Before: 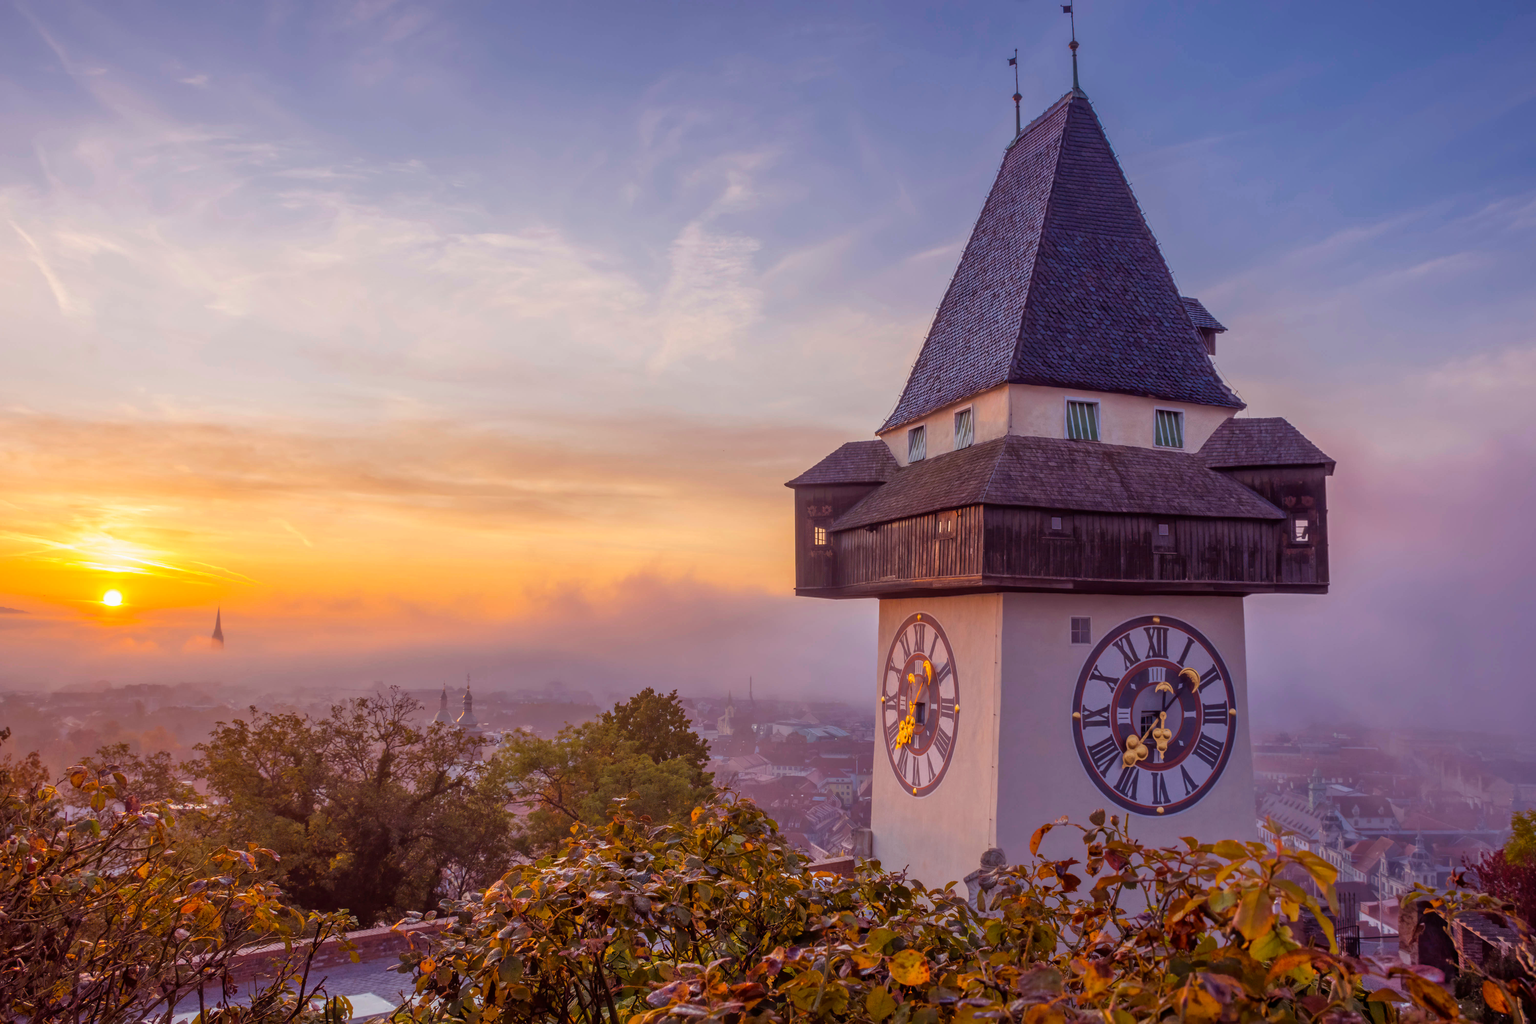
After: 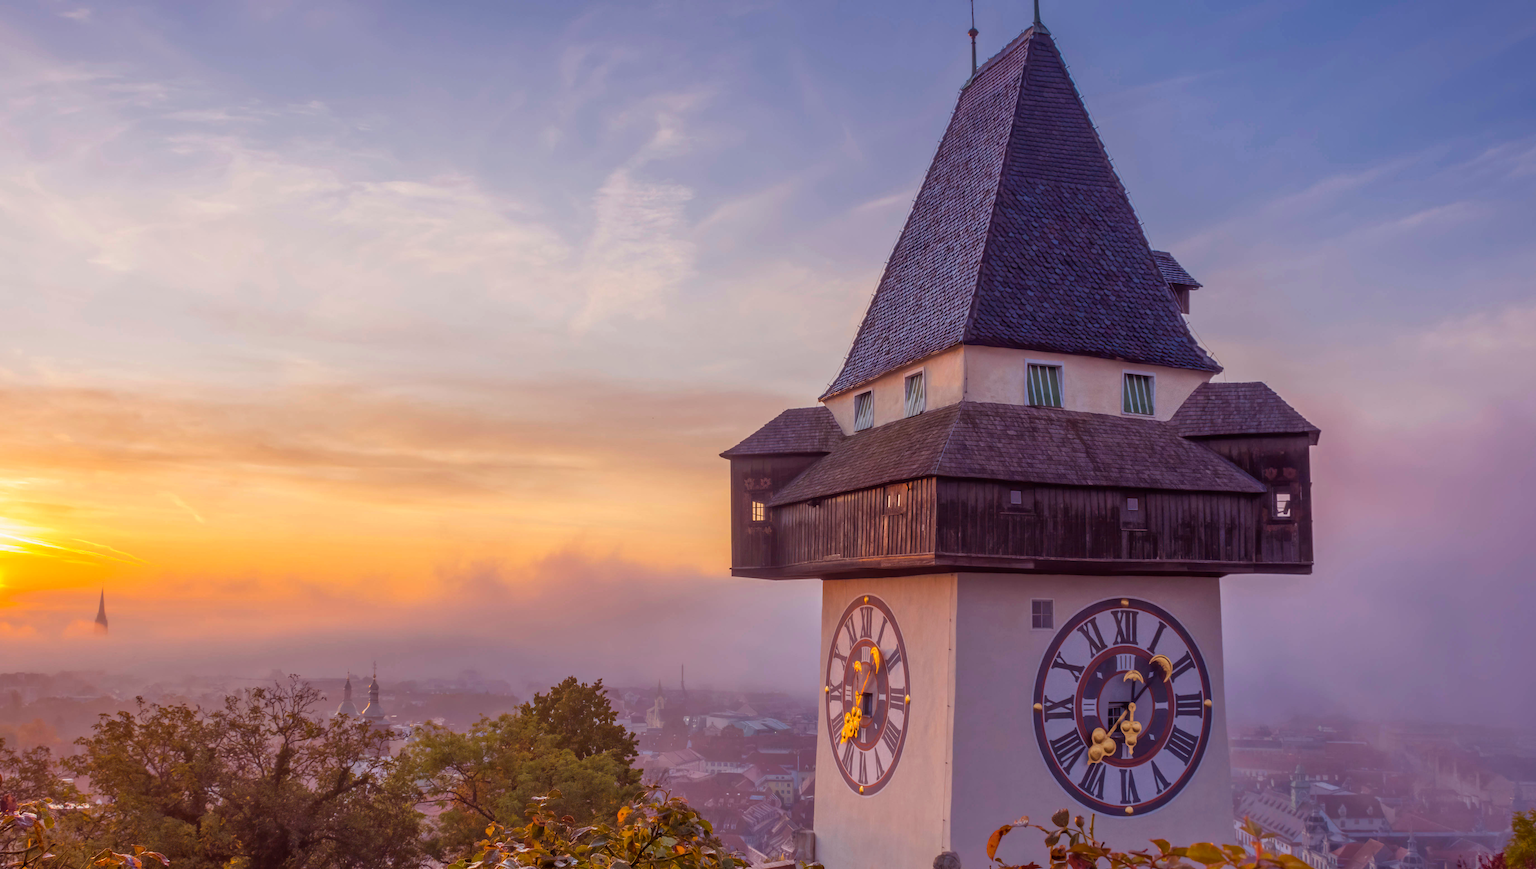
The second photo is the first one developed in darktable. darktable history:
crop: left 8.155%, top 6.611%, bottom 15.385%
white balance: emerald 1
